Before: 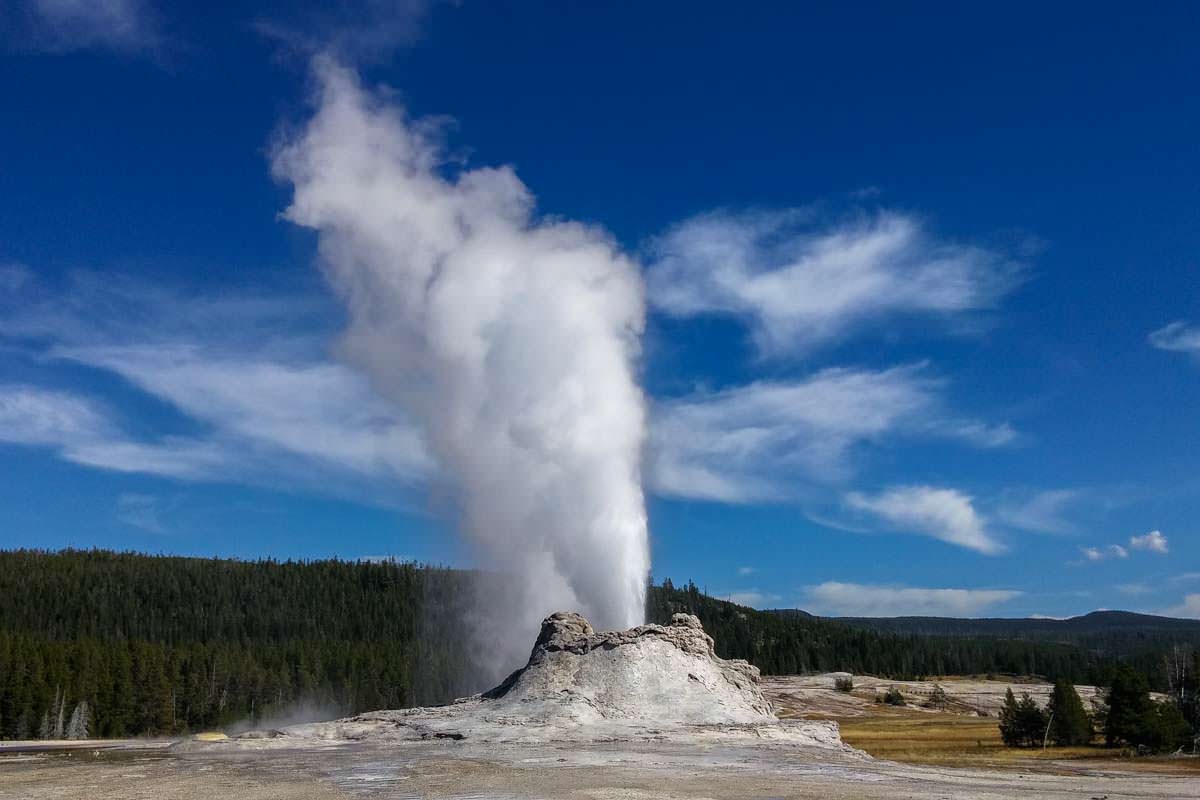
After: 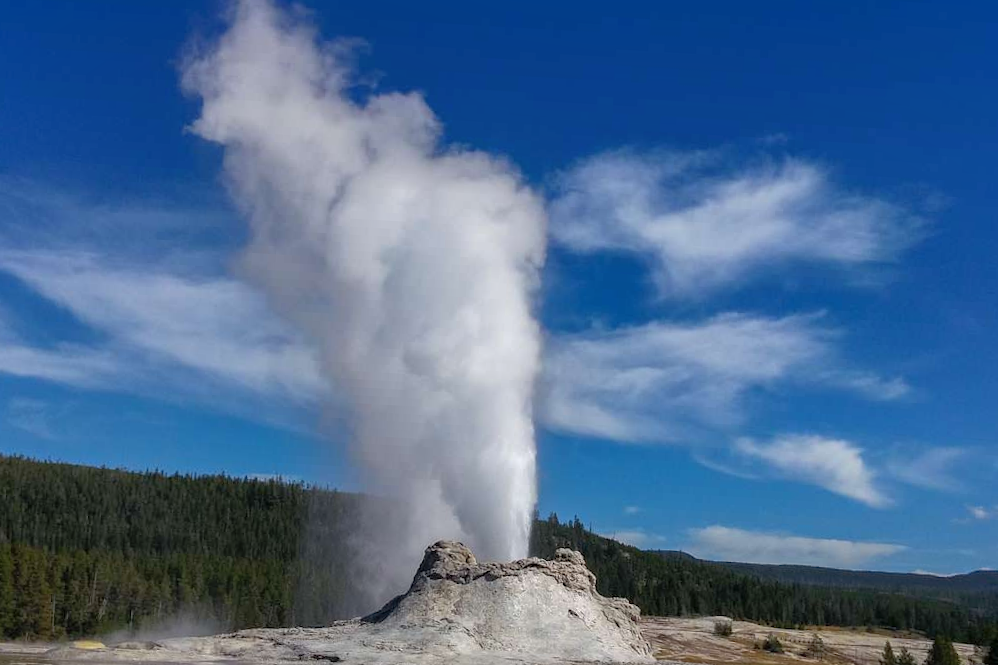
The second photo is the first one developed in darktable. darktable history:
crop and rotate: angle -3.27°, left 5.211%, top 5.211%, right 4.607%, bottom 4.607%
shadows and highlights: on, module defaults
